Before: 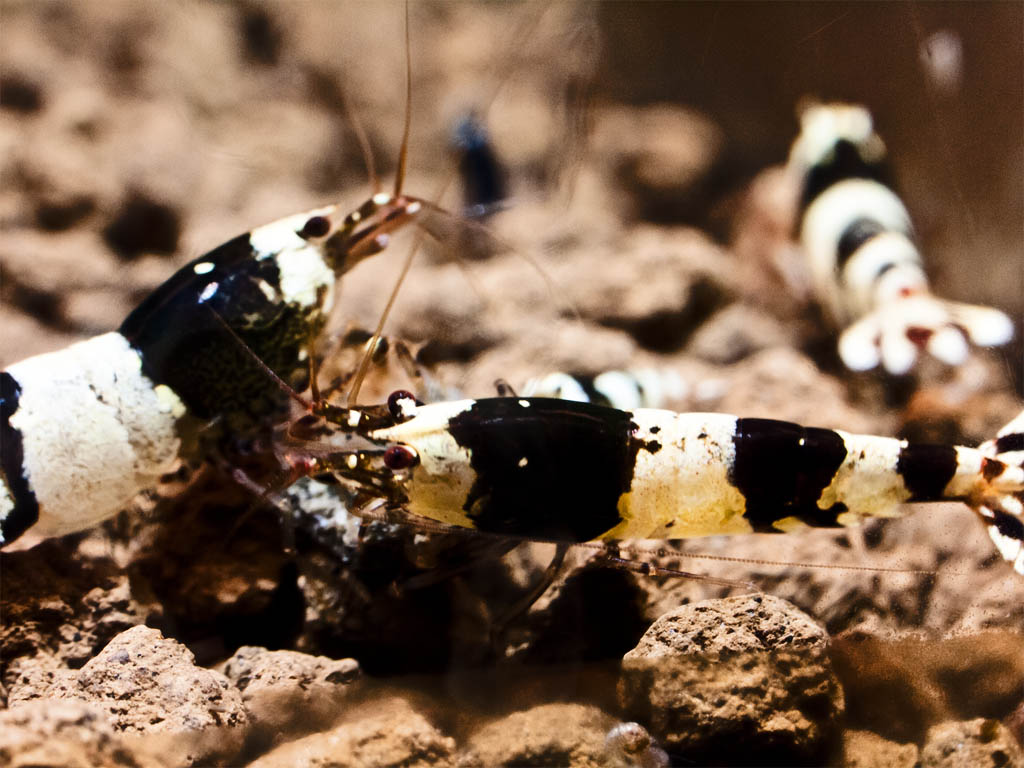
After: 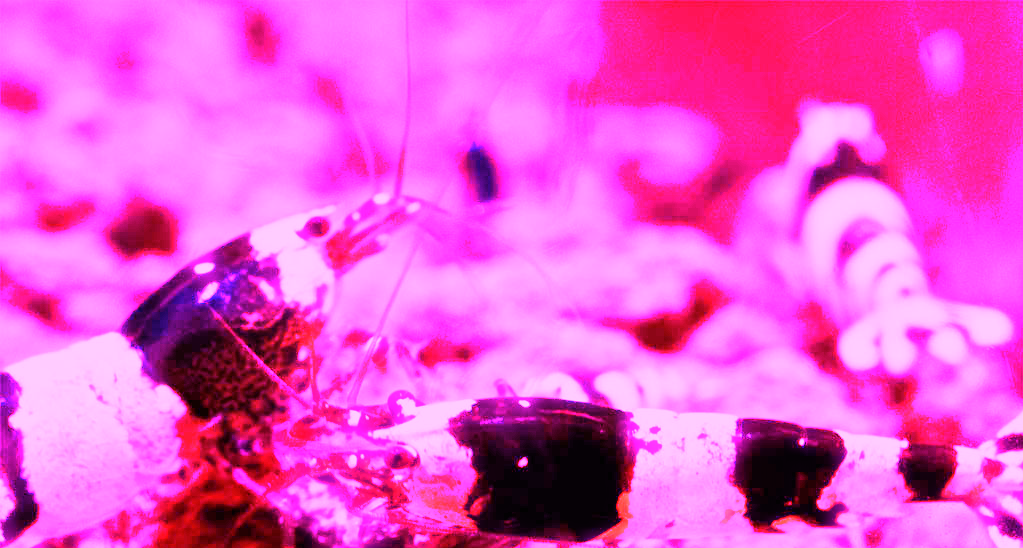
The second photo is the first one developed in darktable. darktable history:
white balance: red 8, blue 8
haze removal: strength -0.09, adaptive false
exposure: black level correction 0, exposure -0.721 EV, compensate highlight preservation false
crop: bottom 28.576%
